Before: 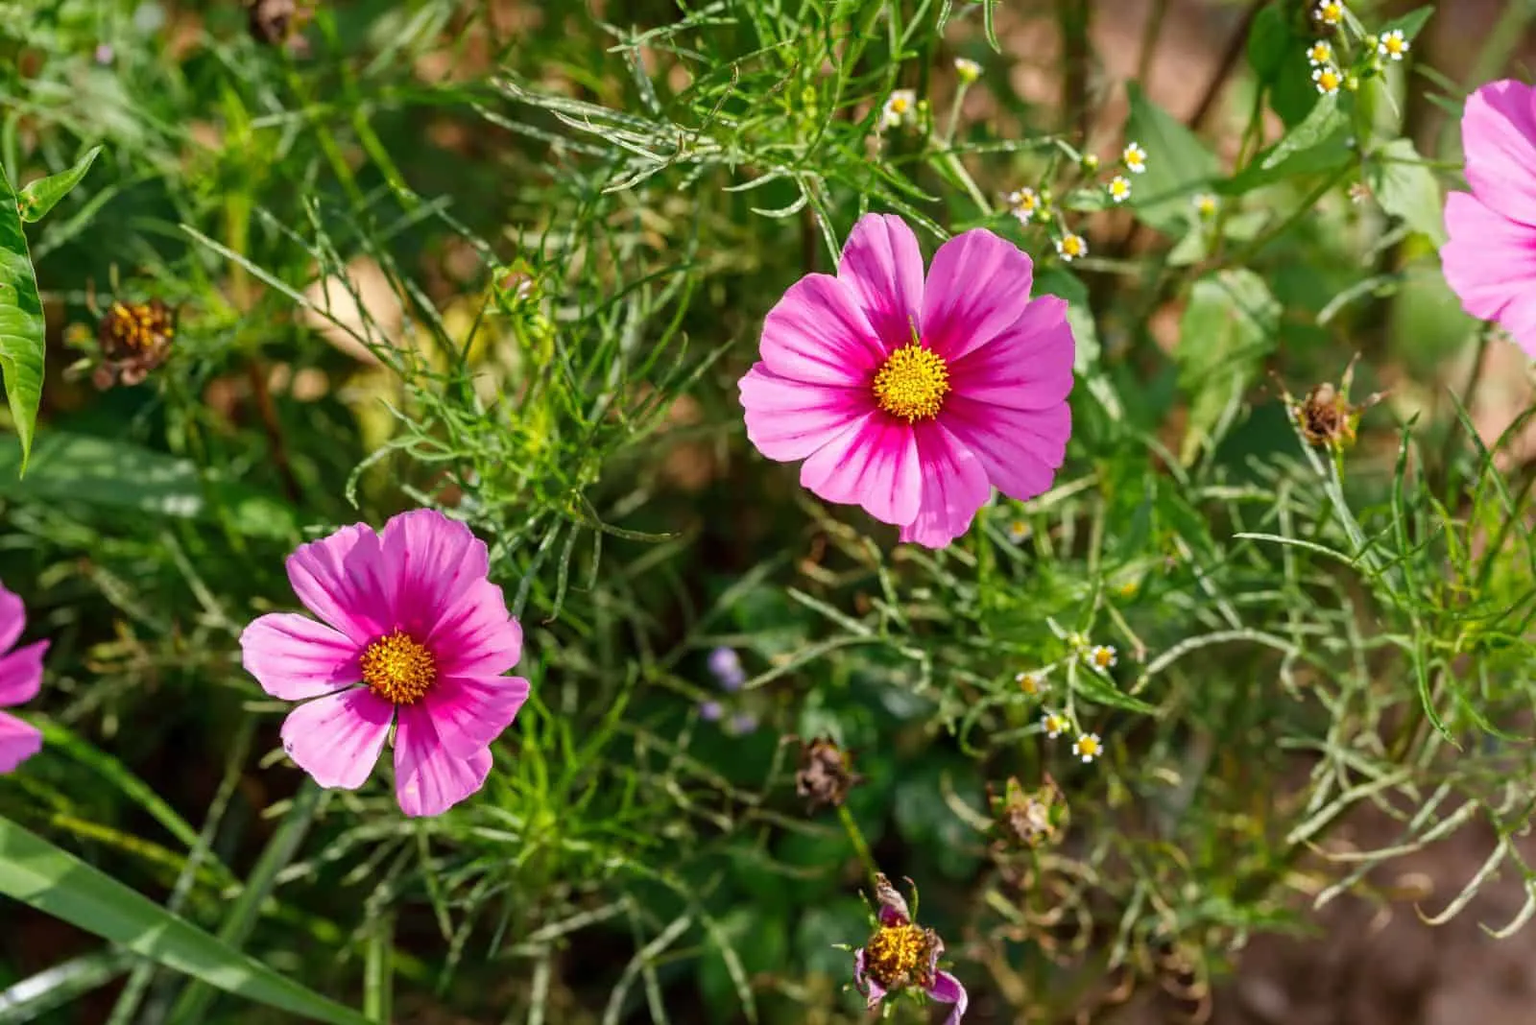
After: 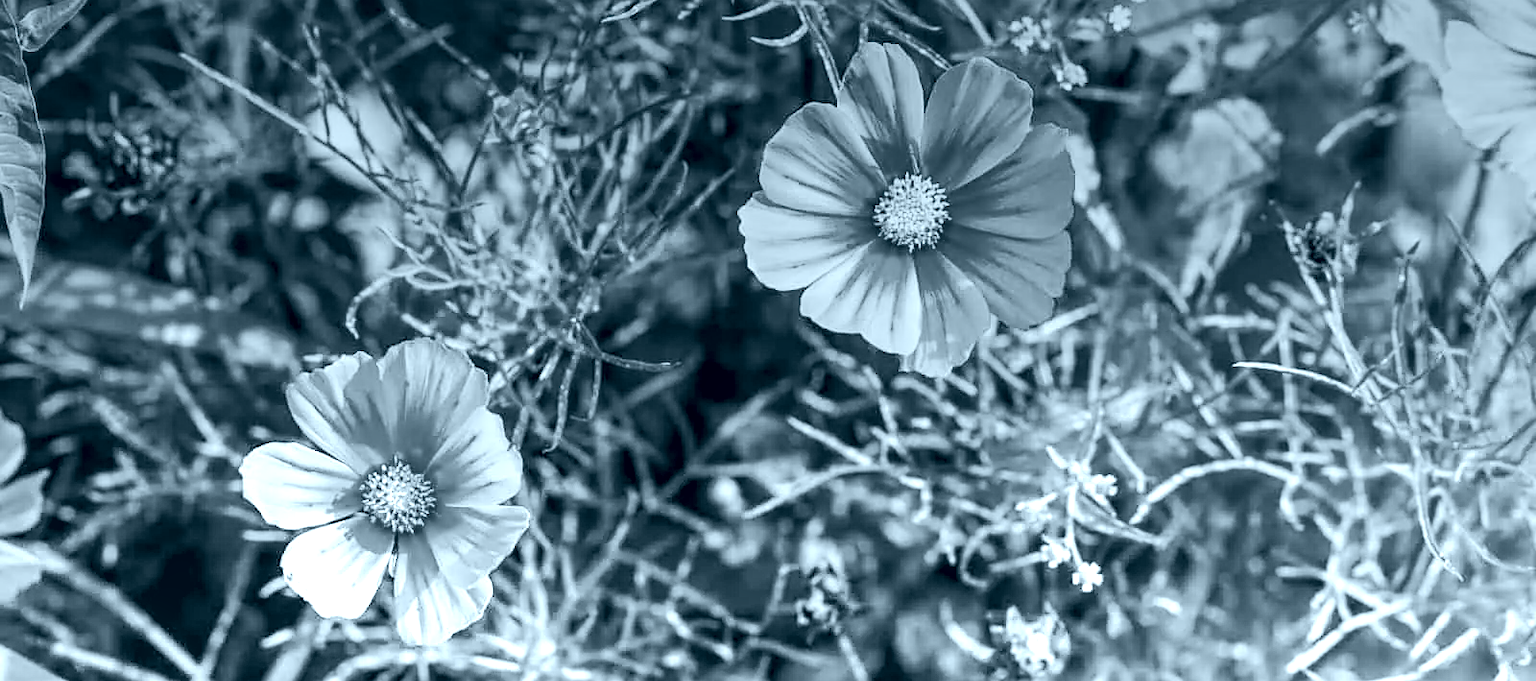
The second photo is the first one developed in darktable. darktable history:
exposure: black level correction 0, exposure 1.1 EV, compensate highlight preservation false
colorize: hue 194.4°, saturation 29%, source mix 61.75%, lightness 3.98%, version 1
levels: levels [0.182, 0.542, 0.902]
white balance: red 0.924, blue 1.095
local contrast: on, module defaults
graduated density: density -3.9 EV
crop: top 16.727%, bottom 16.727%
sharpen: radius 1.559, amount 0.373, threshold 1.271
